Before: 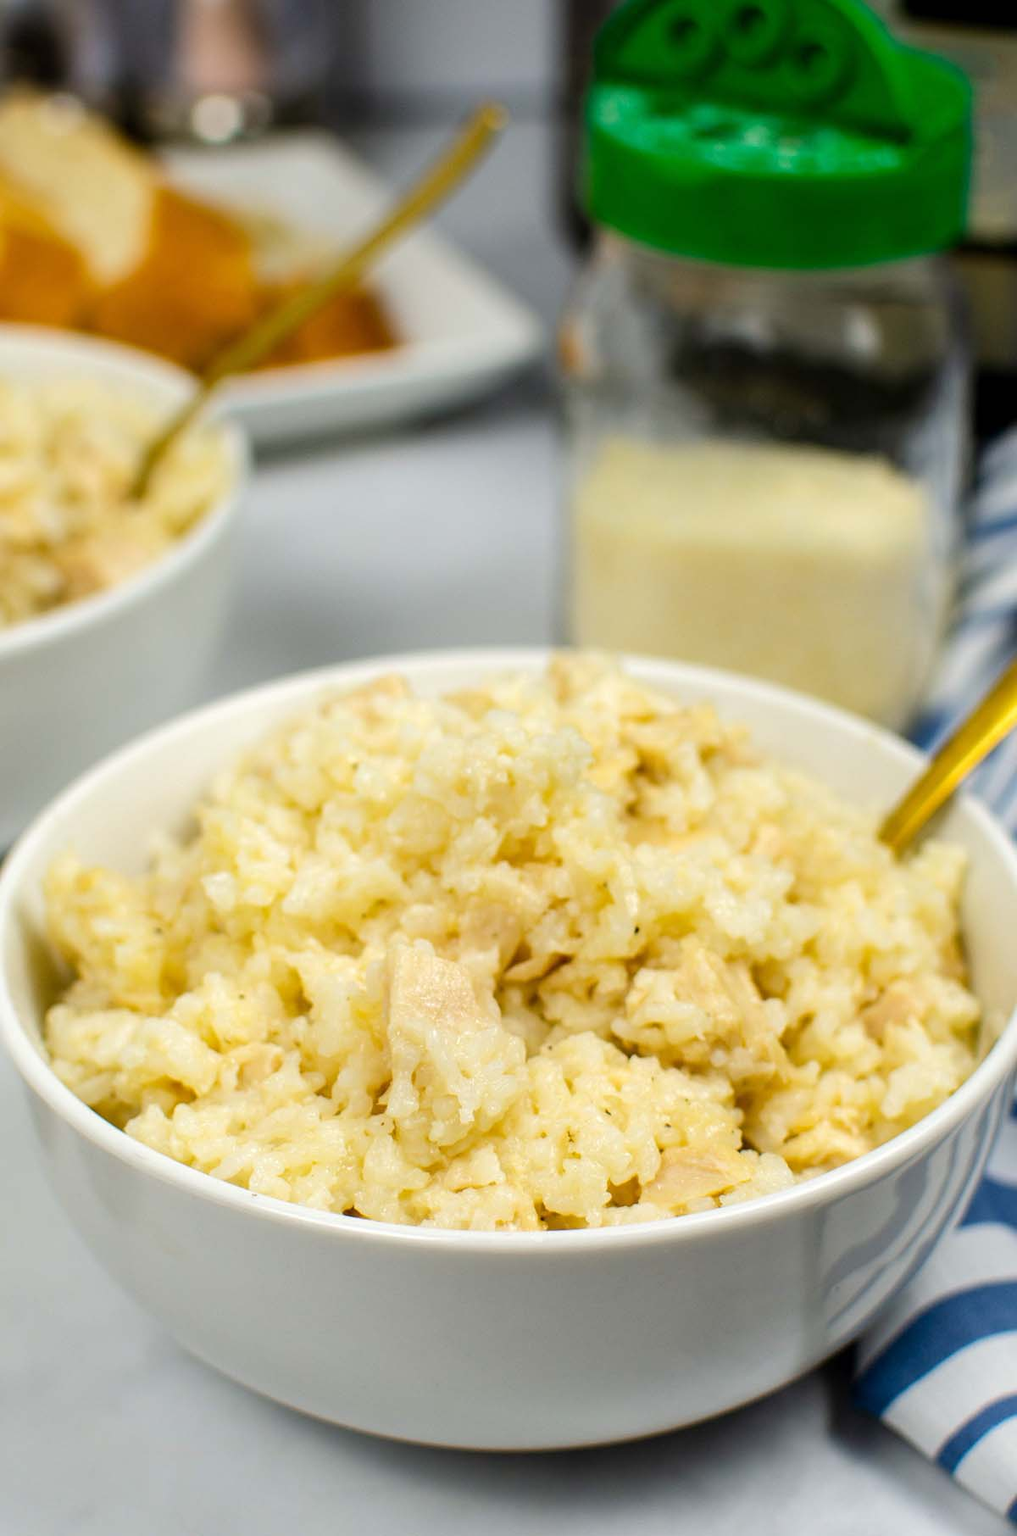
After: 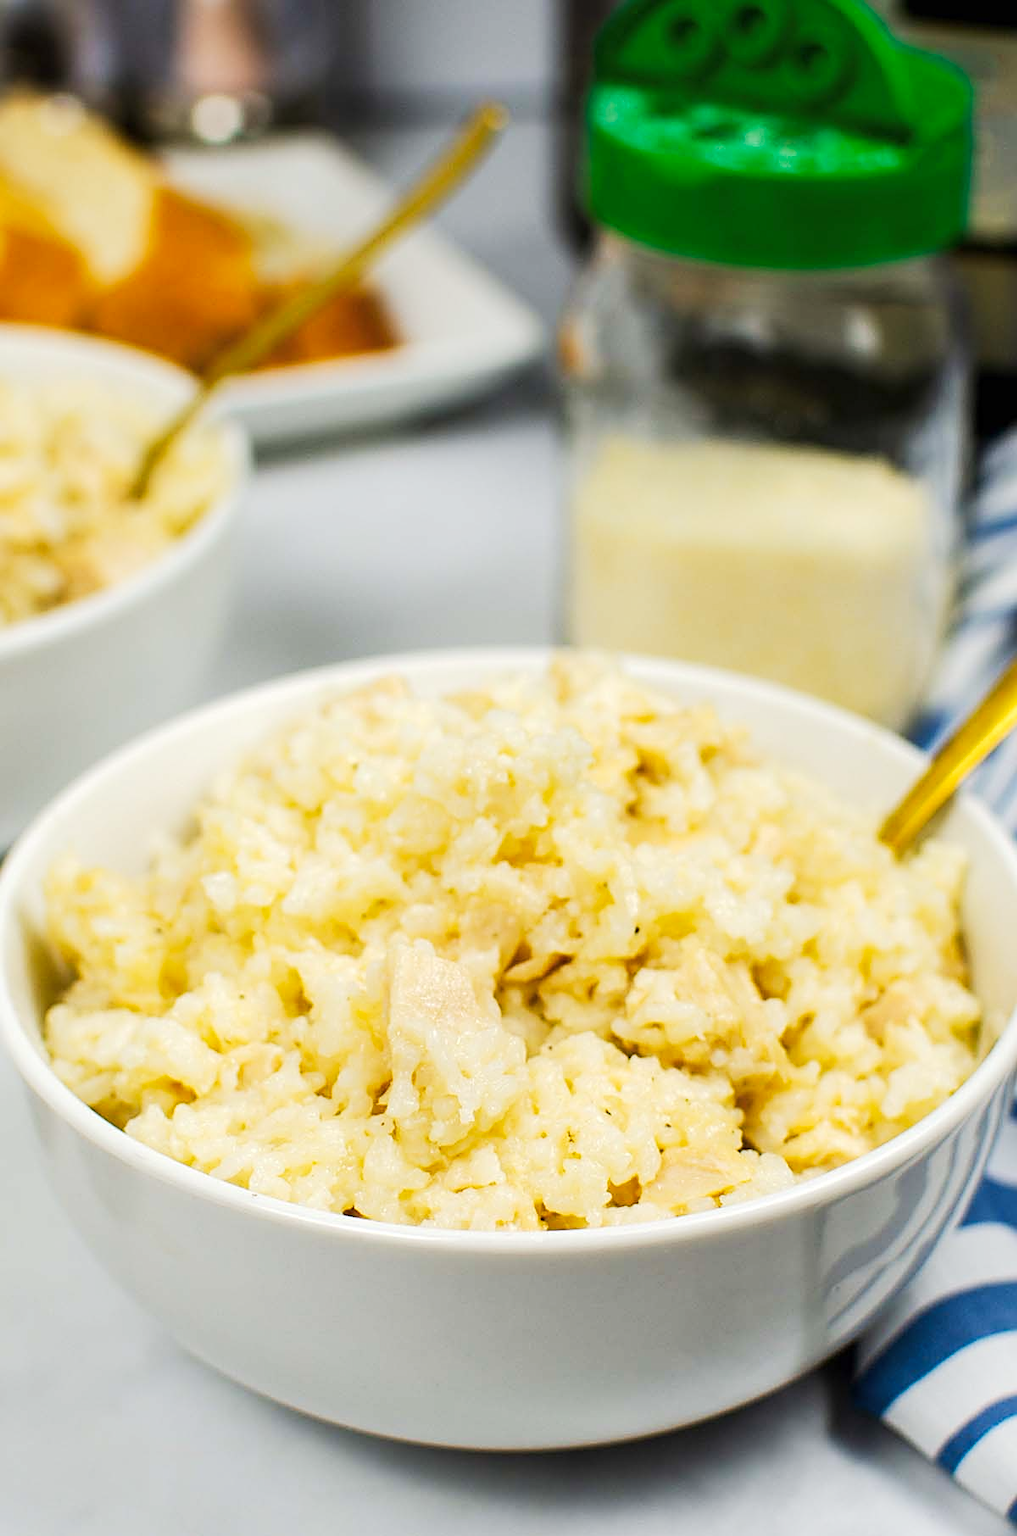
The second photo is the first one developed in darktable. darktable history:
sharpen: on, module defaults
tone curve: curves: ch0 [(0, 0) (0.003, 0.006) (0.011, 0.015) (0.025, 0.032) (0.044, 0.054) (0.069, 0.079) (0.1, 0.111) (0.136, 0.146) (0.177, 0.186) (0.224, 0.229) (0.277, 0.286) (0.335, 0.348) (0.399, 0.426) (0.468, 0.514) (0.543, 0.609) (0.623, 0.706) (0.709, 0.789) (0.801, 0.862) (0.898, 0.926) (1, 1)], preserve colors none
